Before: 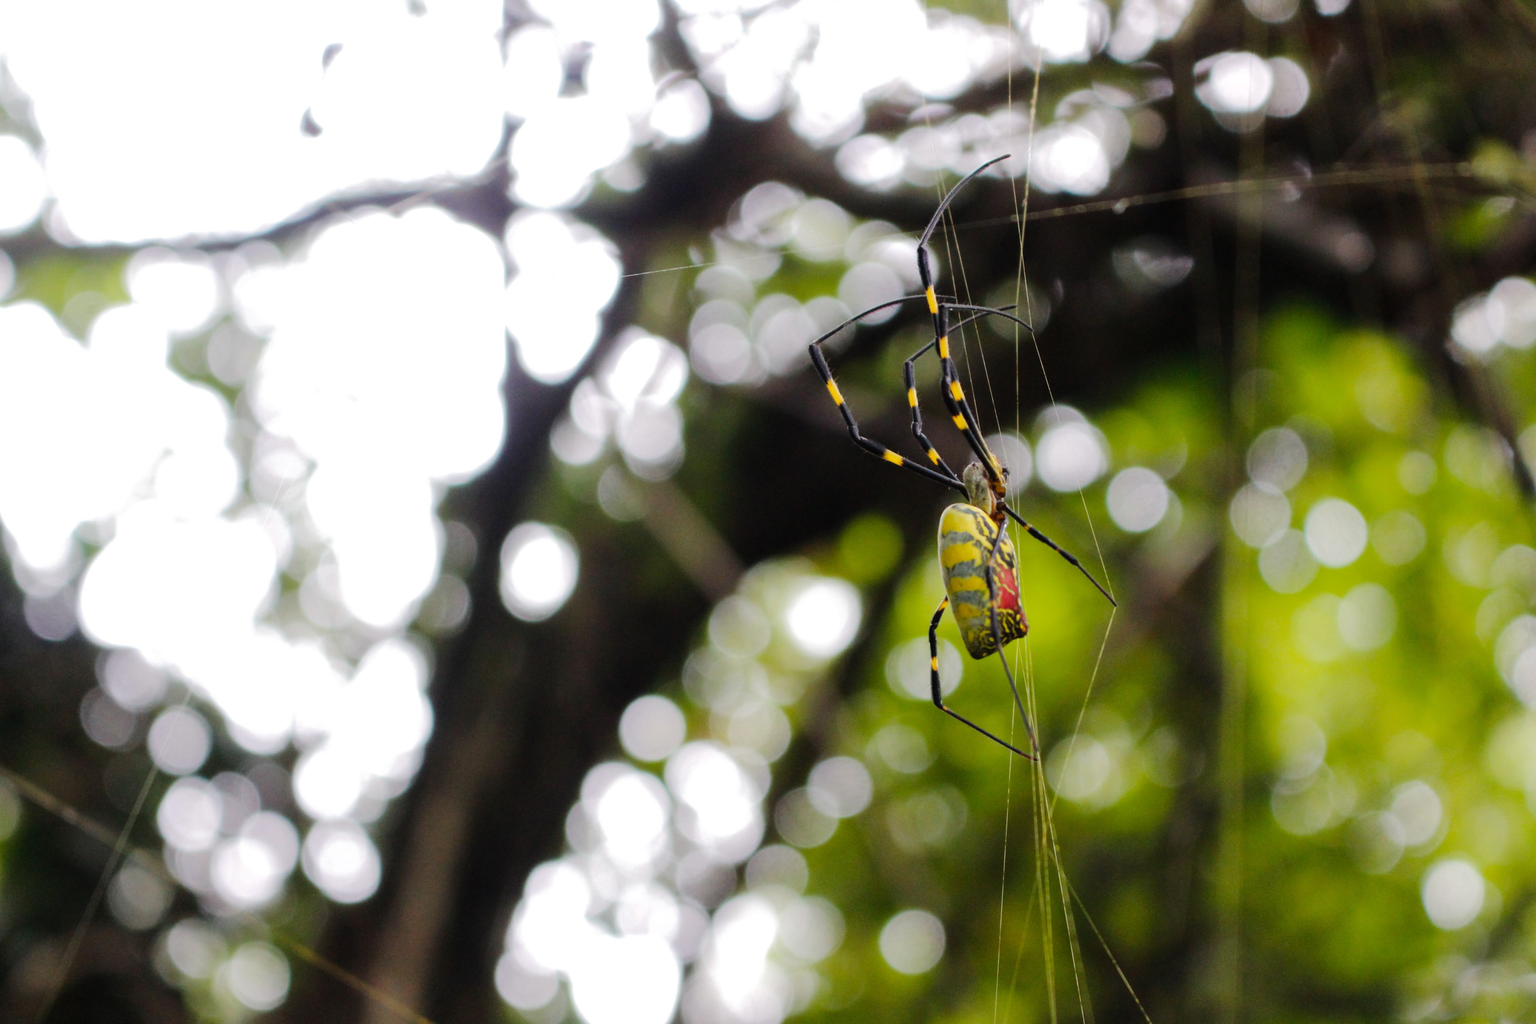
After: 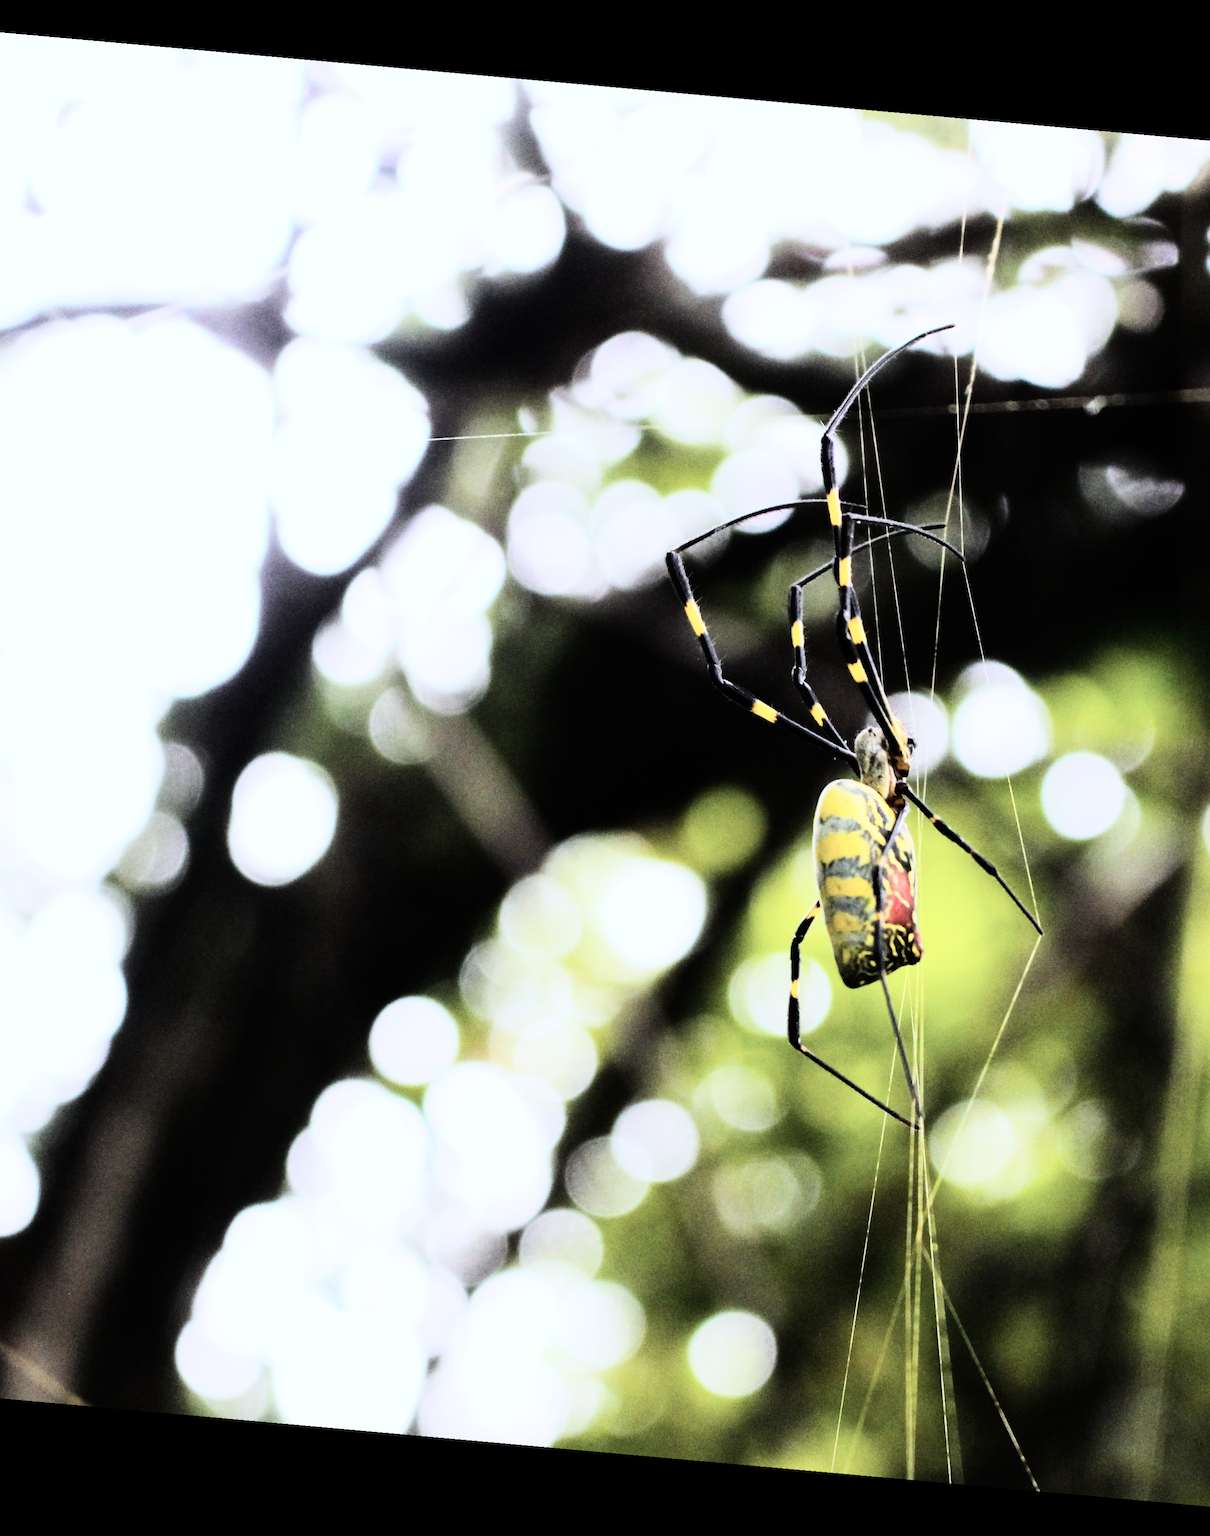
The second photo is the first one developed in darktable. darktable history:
contrast brightness saturation: contrast 0.1, saturation -0.36
rotate and perspective: rotation 5.12°, automatic cropping off
white balance: red 0.954, blue 1.079
rgb curve: curves: ch0 [(0, 0) (0.21, 0.15) (0.24, 0.21) (0.5, 0.75) (0.75, 0.96) (0.89, 0.99) (1, 1)]; ch1 [(0, 0.02) (0.21, 0.13) (0.25, 0.2) (0.5, 0.67) (0.75, 0.9) (0.89, 0.97) (1, 1)]; ch2 [(0, 0.02) (0.21, 0.13) (0.25, 0.2) (0.5, 0.67) (0.75, 0.9) (0.89, 0.97) (1, 1)], compensate middle gray true
crop and rotate: left 22.516%, right 21.234%
